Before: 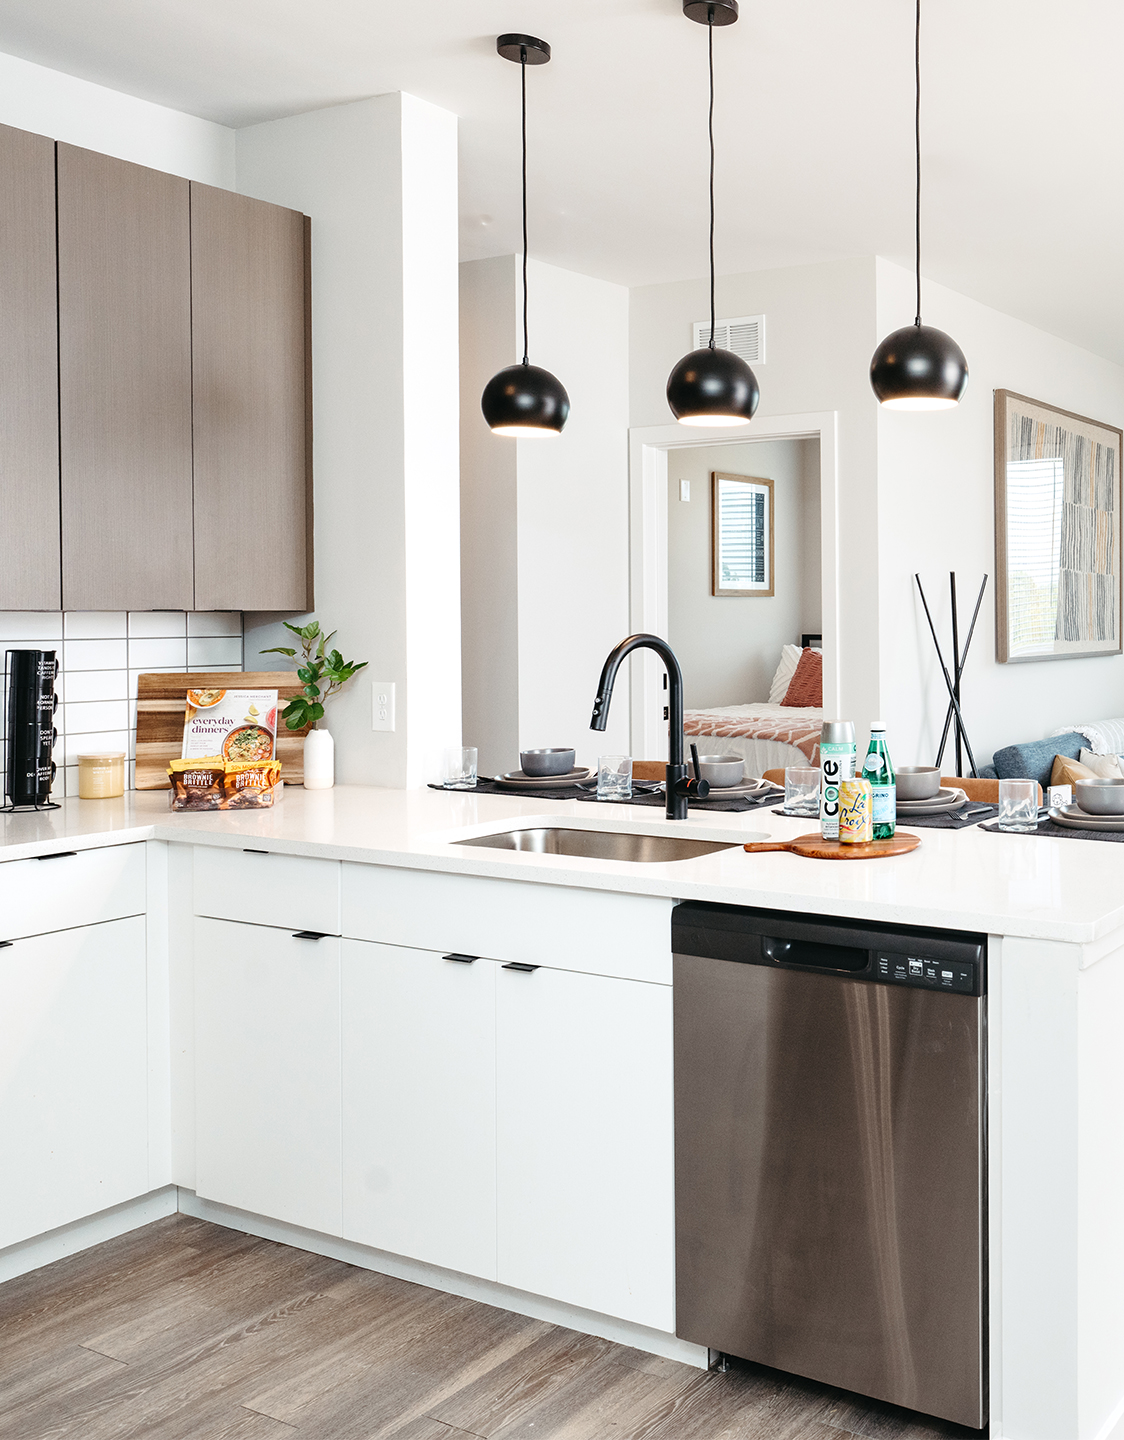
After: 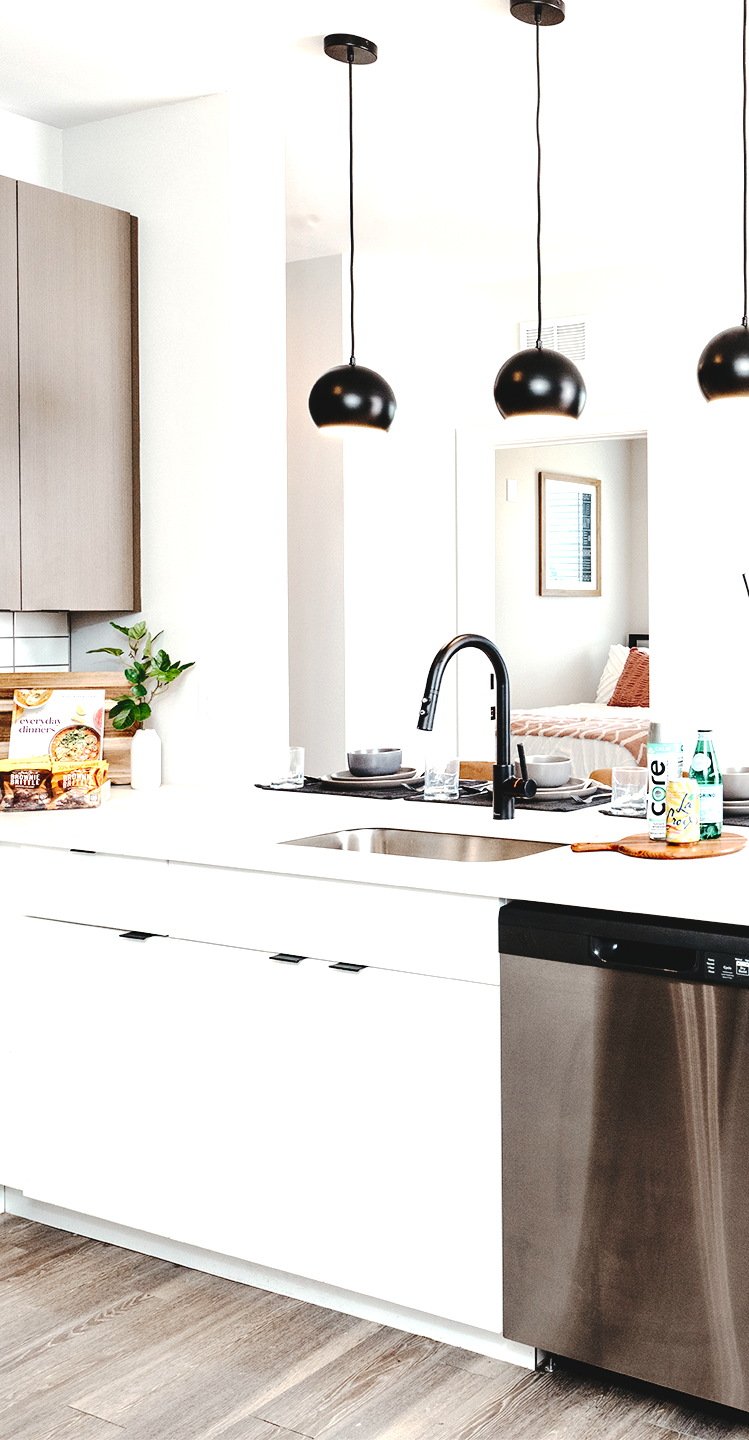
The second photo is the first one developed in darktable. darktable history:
crop and rotate: left 15.446%, right 17.836%
tone curve: curves: ch0 [(0, 0) (0.003, 0.064) (0.011, 0.065) (0.025, 0.061) (0.044, 0.068) (0.069, 0.083) (0.1, 0.102) (0.136, 0.126) (0.177, 0.172) (0.224, 0.225) (0.277, 0.306) (0.335, 0.397) (0.399, 0.483) (0.468, 0.56) (0.543, 0.634) (0.623, 0.708) (0.709, 0.77) (0.801, 0.832) (0.898, 0.899) (1, 1)], preserve colors none
tone equalizer: -8 EV -0.75 EV, -7 EV -0.7 EV, -6 EV -0.6 EV, -5 EV -0.4 EV, -3 EV 0.4 EV, -2 EV 0.6 EV, -1 EV 0.7 EV, +0 EV 0.75 EV, edges refinement/feathering 500, mask exposure compensation -1.57 EV, preserve details no
